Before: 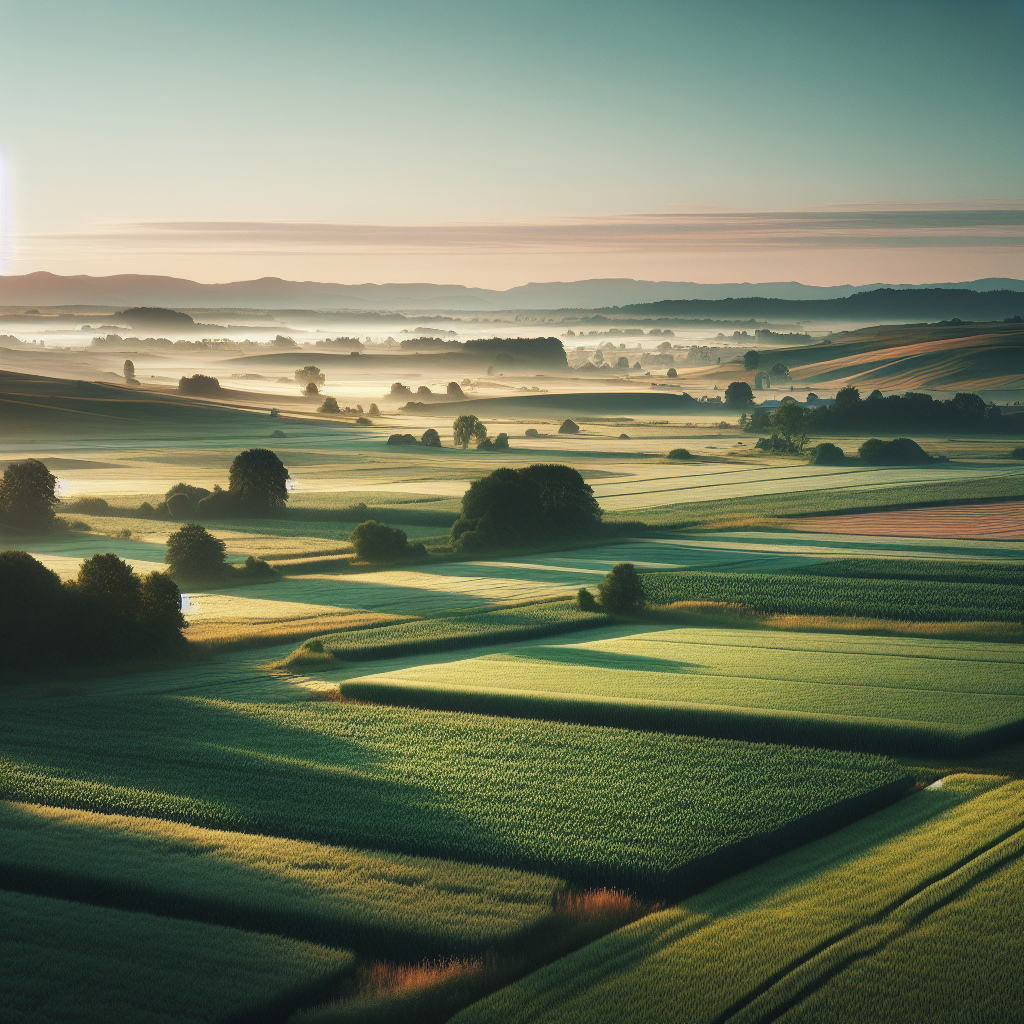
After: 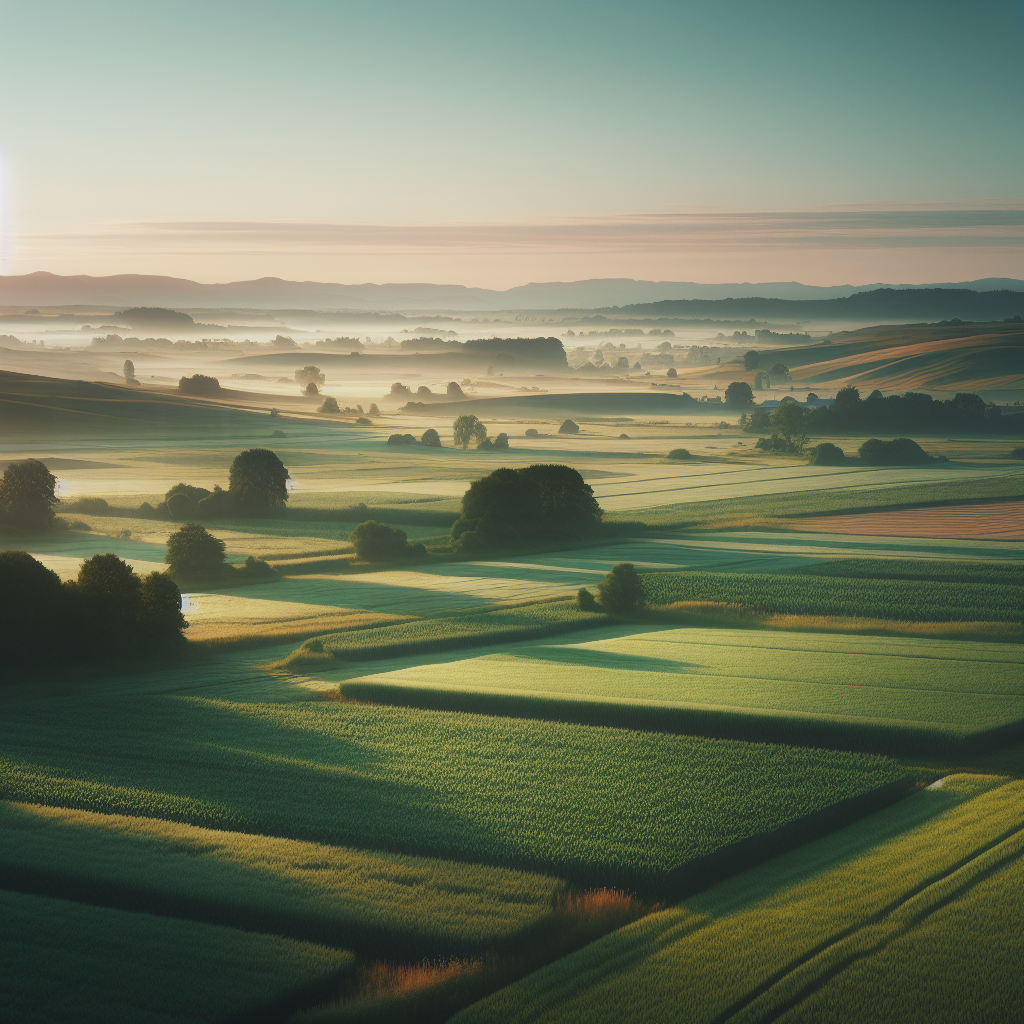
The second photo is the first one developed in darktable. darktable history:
contrast equalizer: octaves 7, y [[0.6 ×6], [0.55 ×6], [0 ×6], [0 ×6], [0 ×6]], mix -0.988
